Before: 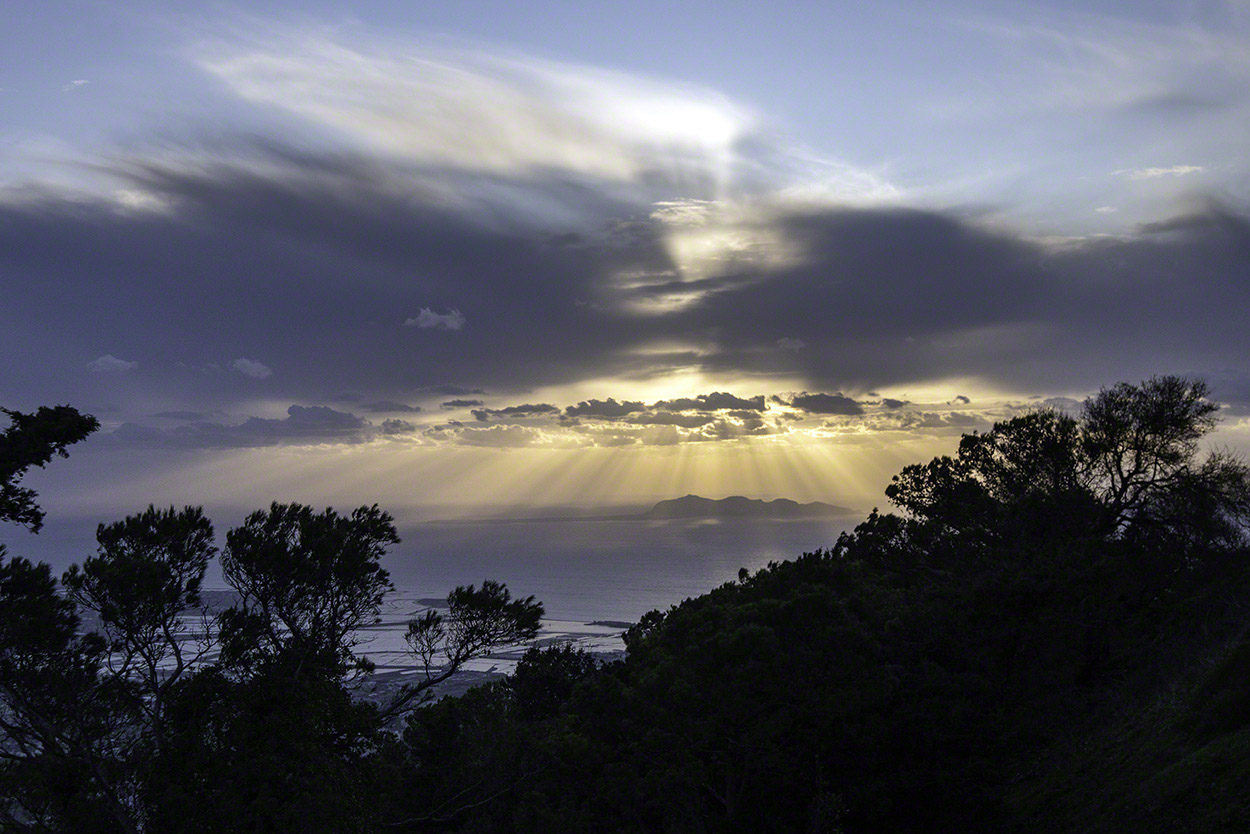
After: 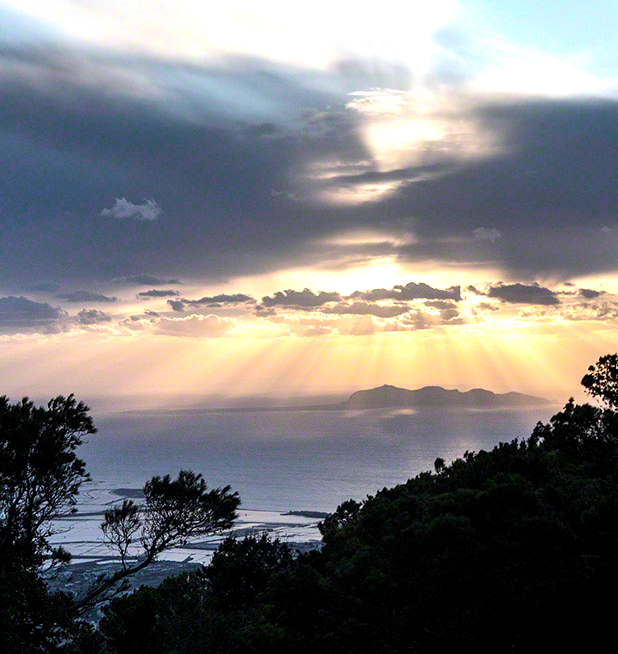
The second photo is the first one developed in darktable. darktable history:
crop and rotate: angle 0.02°, left 24.353%, top 13.219%, right 26.156%, bottom 8.224%
tone equalizer: -8 EV -0.75 EV, -7 EV -0.7 EV, -6 EV -0.6 EV, -5 EV -0.4 EV, -3 EV 0.4 EV, -2 EV 0.6 EV, -1 EV 0.7 EV, +0 EV 0.75 EV, edges refinement/feathering 500, mask exposure compensation -1.57 EV, preserve details no
levels: levels [0.016, 0.5, 0.996]
